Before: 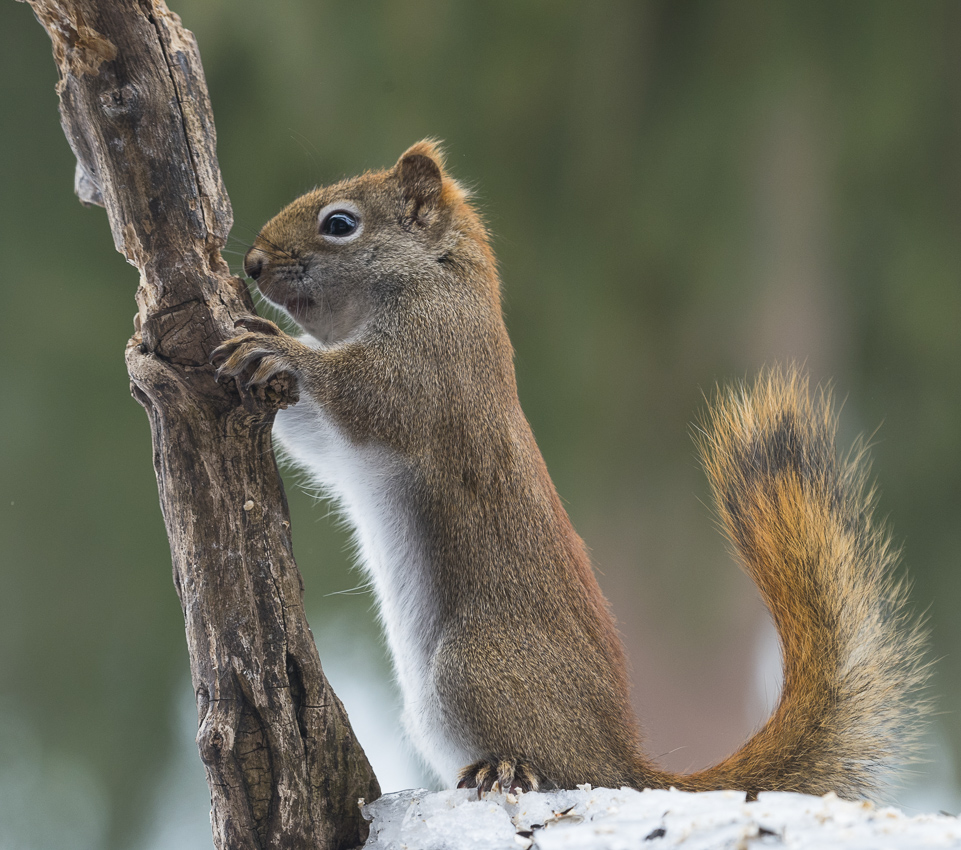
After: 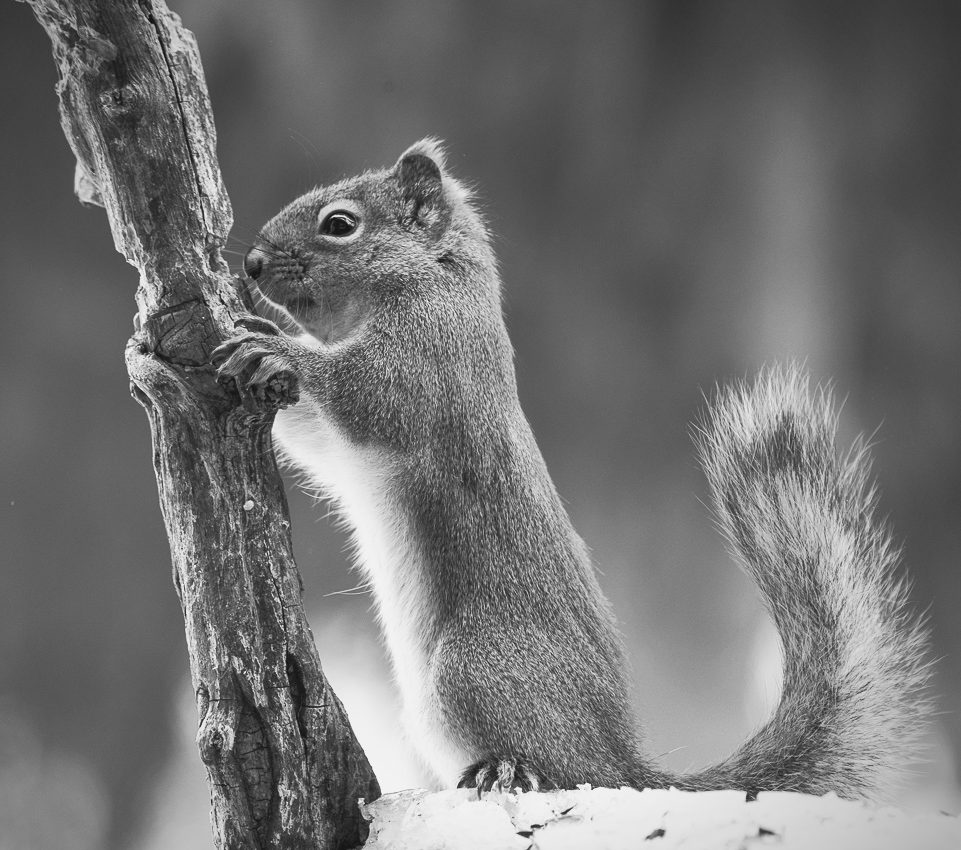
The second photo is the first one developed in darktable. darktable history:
vignetting: saturation 0.003, unbound false
color zones: curves: ch0 [(0, 0.613) (0.01, 0.613) (0.245, 0.448) (0.498, 0.529) (0.642, 0.665) (0.879, 0.777) (0.99, 0.613)]; ch1 [(0, 0) (0.143, 0) (0.286, 0) (0.429, 0) (0.571, 0) (0.714, 0) (0.857, 0)]
contrast equalizer: y [[0.5, 0.486, 0.447, 0.446, 0.489, 0.5], [0.5 ×6], [0.5 ×6], [0 ×6], [0 ×6]], mix 0.299
tone curve: curves: ch0 [(0, 0.026) (0.172, 0.194) (0.398, 0.437) (0.469, 0.544) (0.612, 0.741) (0.845, 0.926) (1, 0.968)]; ch1 [(0, 0) (0.437, 0.453) (0.472, 0.467) (0.502, 0.502) (0.531, 0.546) (0.574, 0.583) (0.617, 0.64) (0.699, 0.749) (0.859, 0.919) (1, 1)]; ch2 [(0, 0) (0.33, 0.301) (0.421, 0.443) (0.476, 0.502) (0.511, 0.504) (0.553, 0.553) (0.595, 0.586) (0.664, 0.664) (1, 1)], color space Lab, independent channels, preserve colors none
